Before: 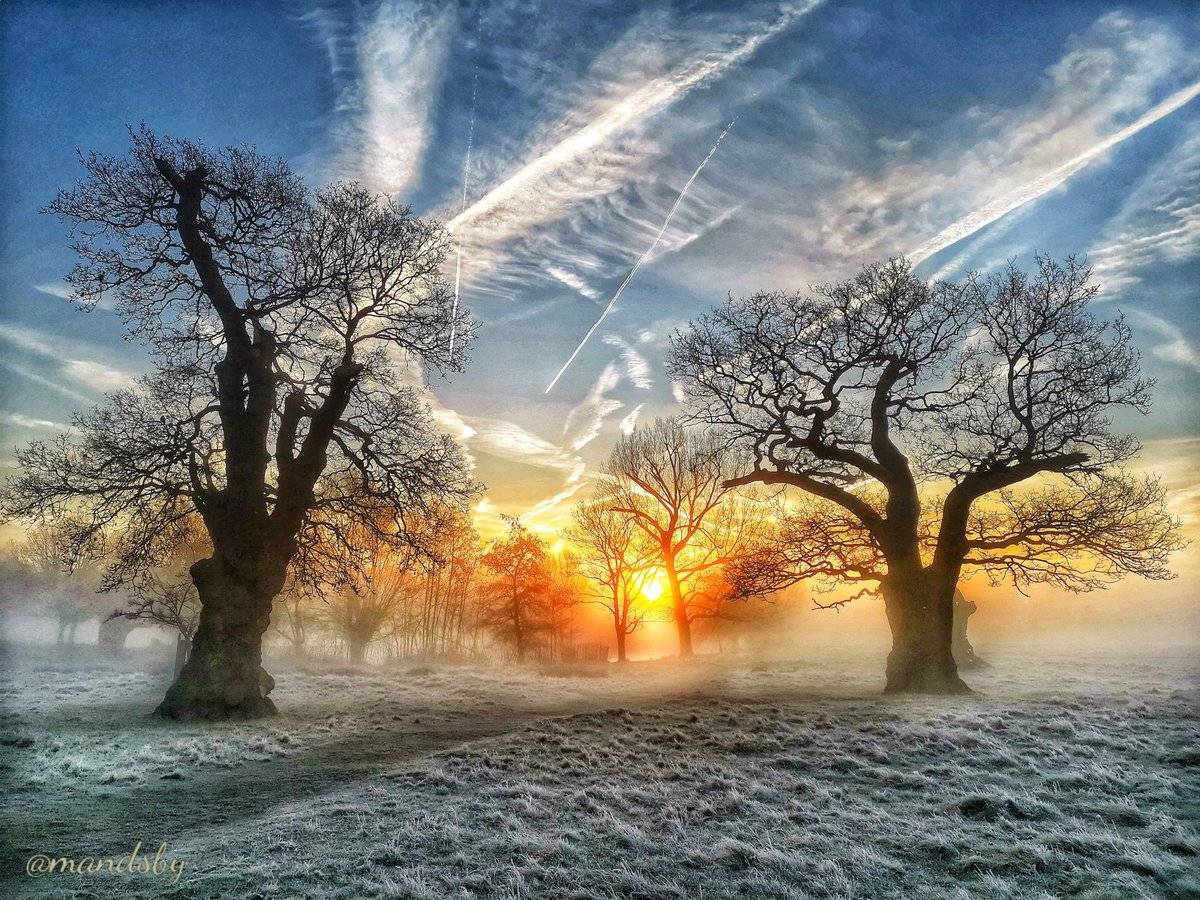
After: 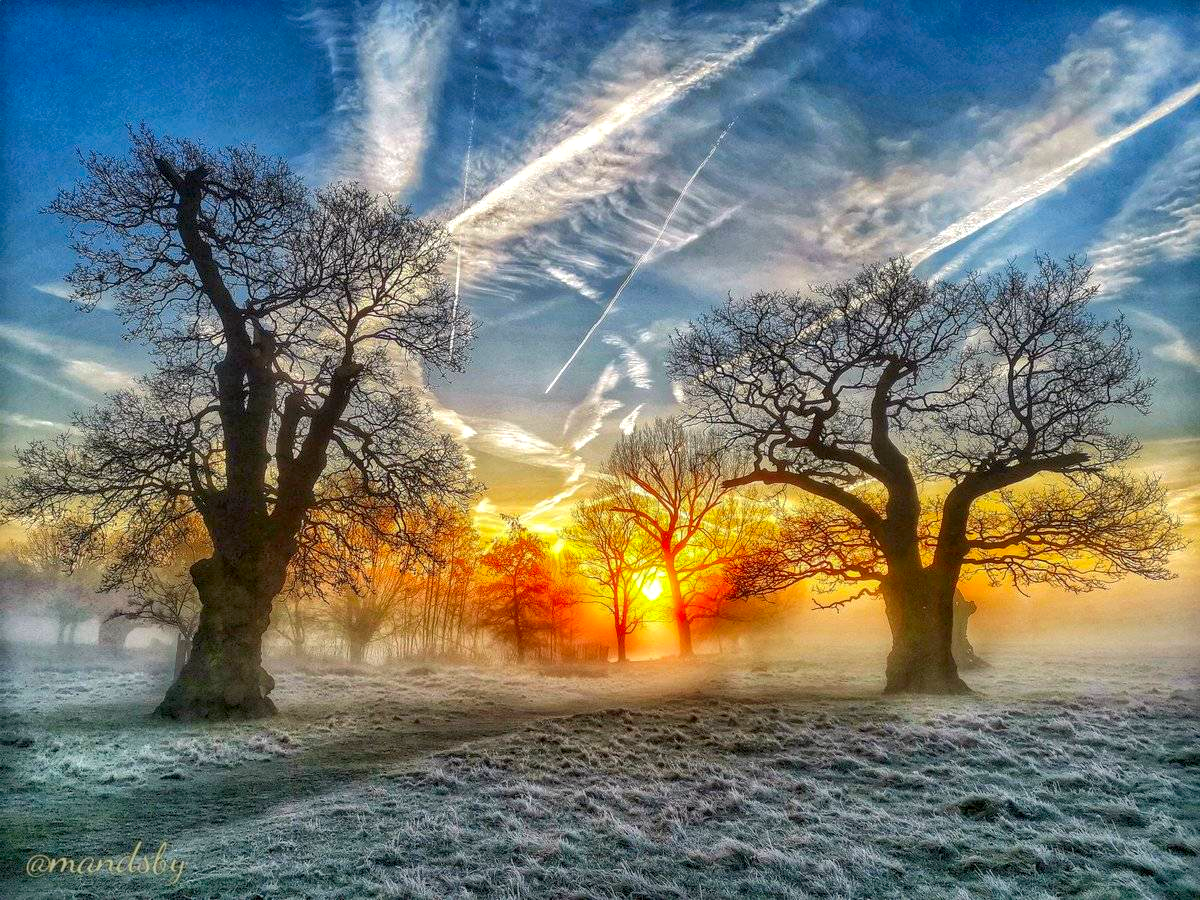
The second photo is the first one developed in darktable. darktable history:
shadows and highlights: on, module defaults
local contrast: on, module defaults
contrast brightness saturation: brightness -0.02, saturation 0.35
